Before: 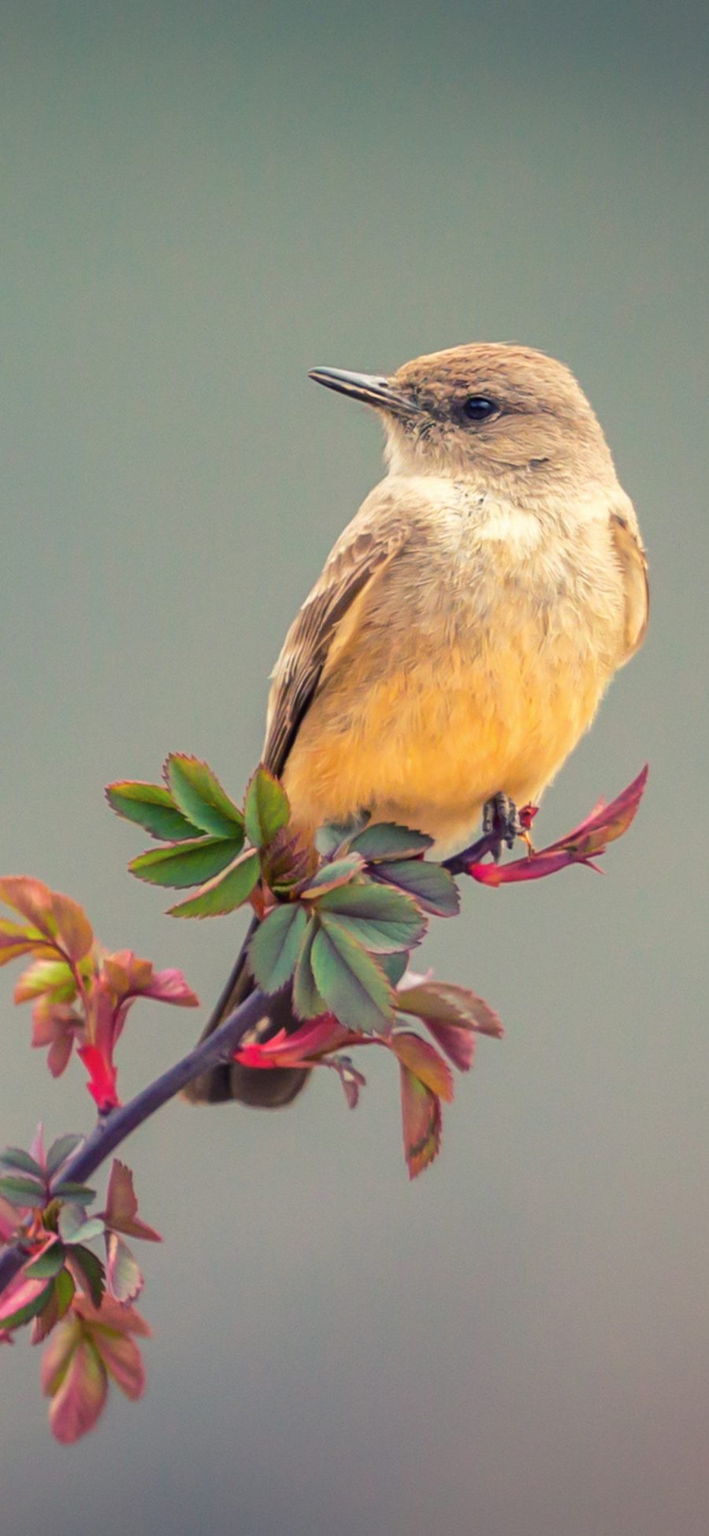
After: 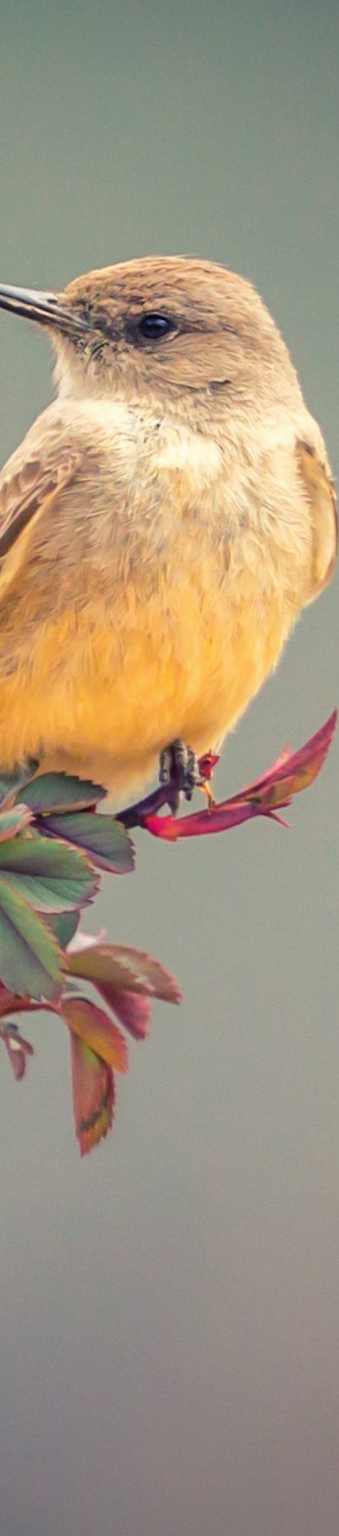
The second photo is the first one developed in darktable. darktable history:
crop: left 47.305%, top 6.846%, right 7.996%
